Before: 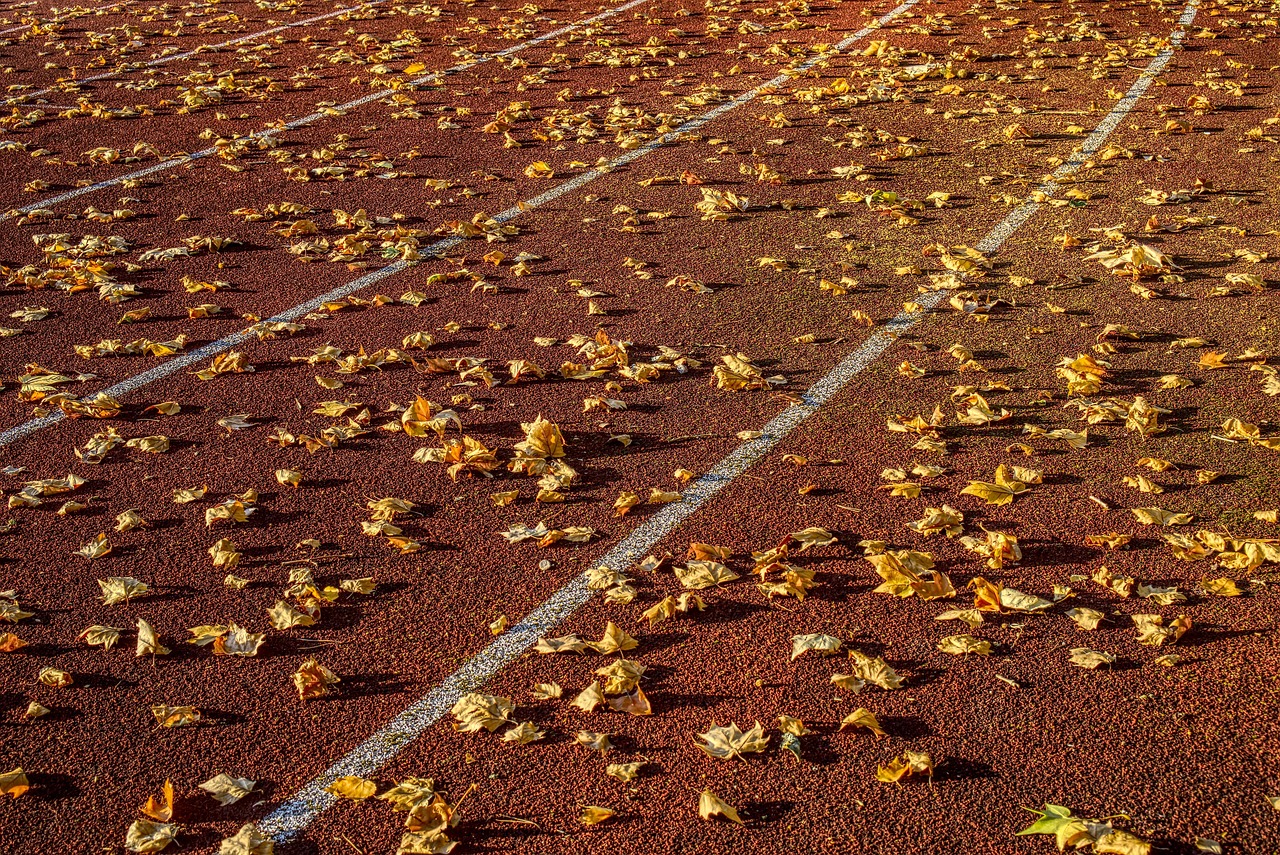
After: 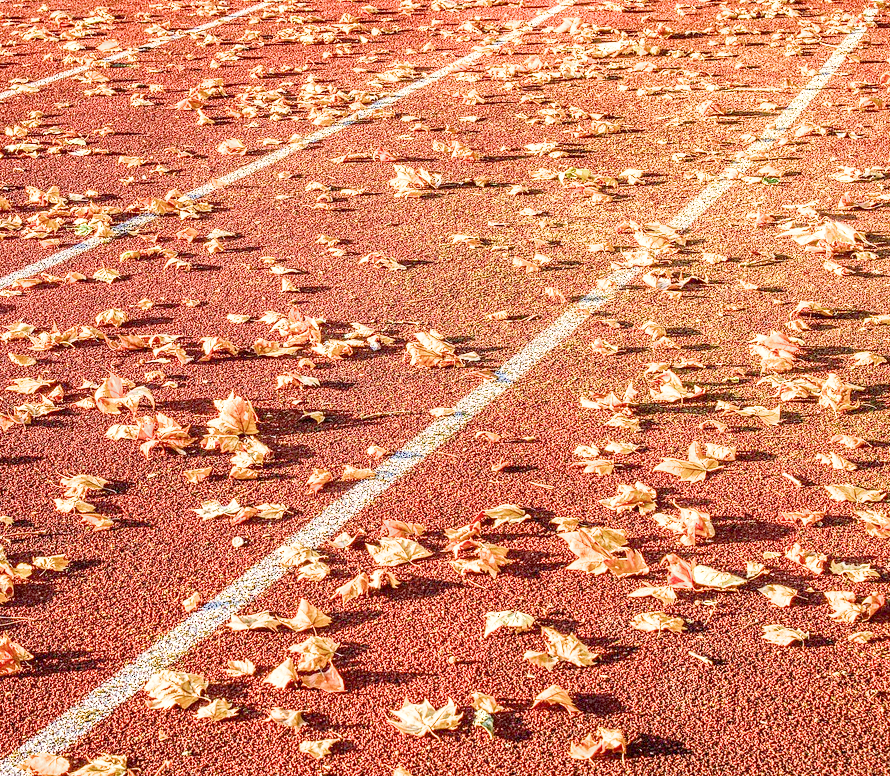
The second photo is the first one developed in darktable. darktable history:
white balance: emerald 1
tone equalizer: -8 EV -0.75 EV, -7 EV -0.7 EV, -6 EV -0.6 EV, -5 EV -0.4 EV, -3 EV 0.4 EV, -2 EV 0.6 EV, -1 EV 0.7 EV, +0 EV 0.75 EV, edges refinement/feathering 500, mask exposure compensation -1.57 EV, preserve details no
exposure: exposure 0.556 EV, compensate highlight preservation false
crop and rotate: left 24.034%, top 2.838%, right 6.406%, bottom 6.299%
filmic rgb: middle gray luminance 2.5%, black relative exposure -10 EV, white relative exposure 7 EV, threshold 6 EV, dynamic range scaling 10%, target black luminance 0%, hardness 3.19, latitude 44.39%, contrast 0.682, highlights saturation mix 5%, shadows ↔ highlights balance 13.63%, add noise in highlights 0, color science v3 (2019), use custom middle-gray values true, iterations of high-quality reconstruction 0, contrast in highlights soft, enable highlight reconstruction true
